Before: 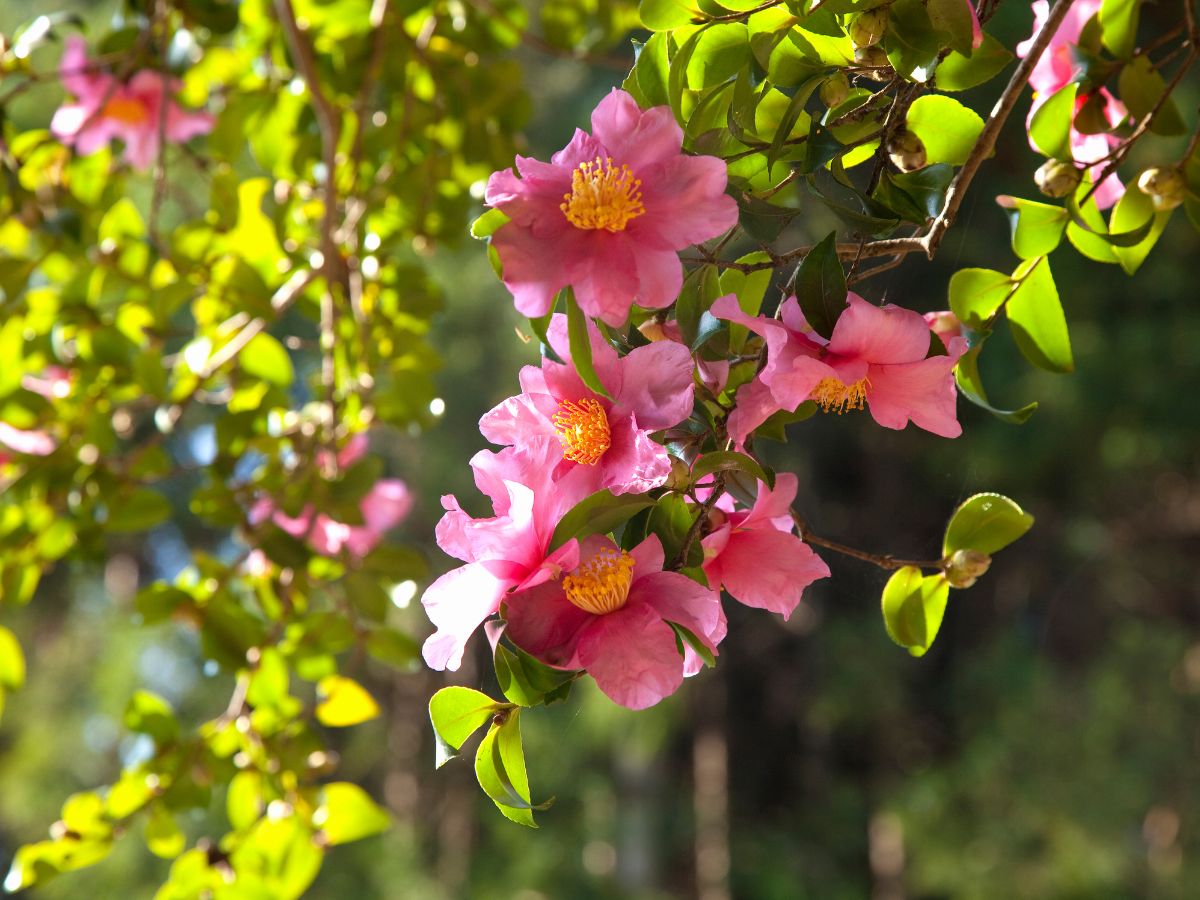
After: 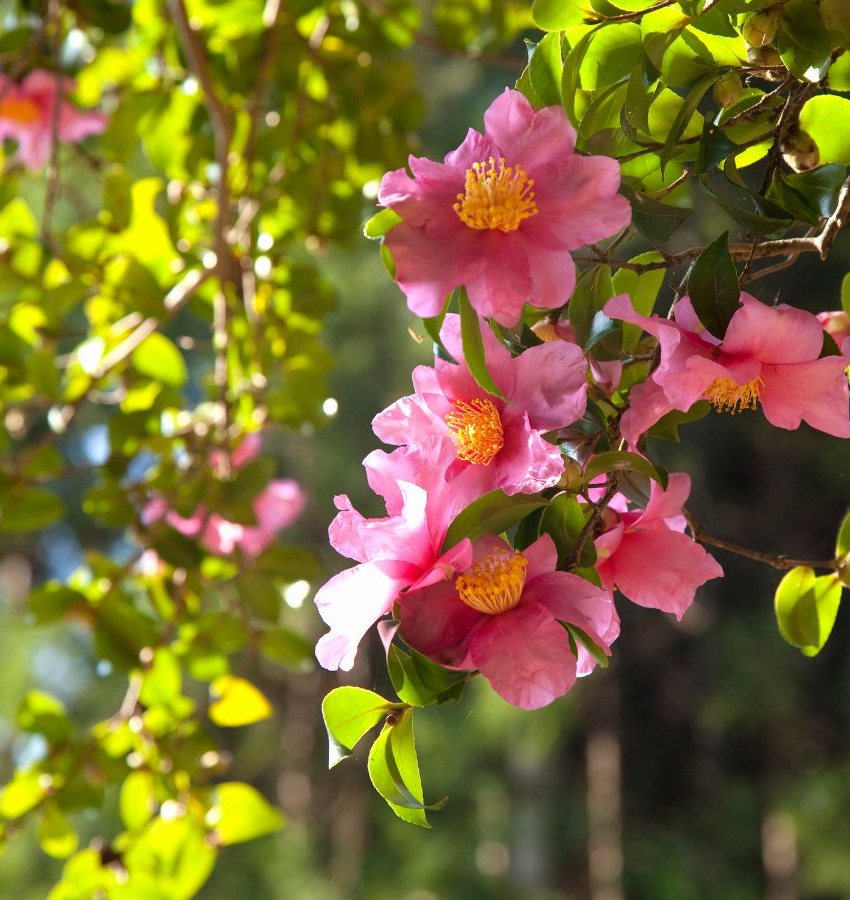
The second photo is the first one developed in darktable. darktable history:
crop and rotate: left 8.948%, right 20.169%
